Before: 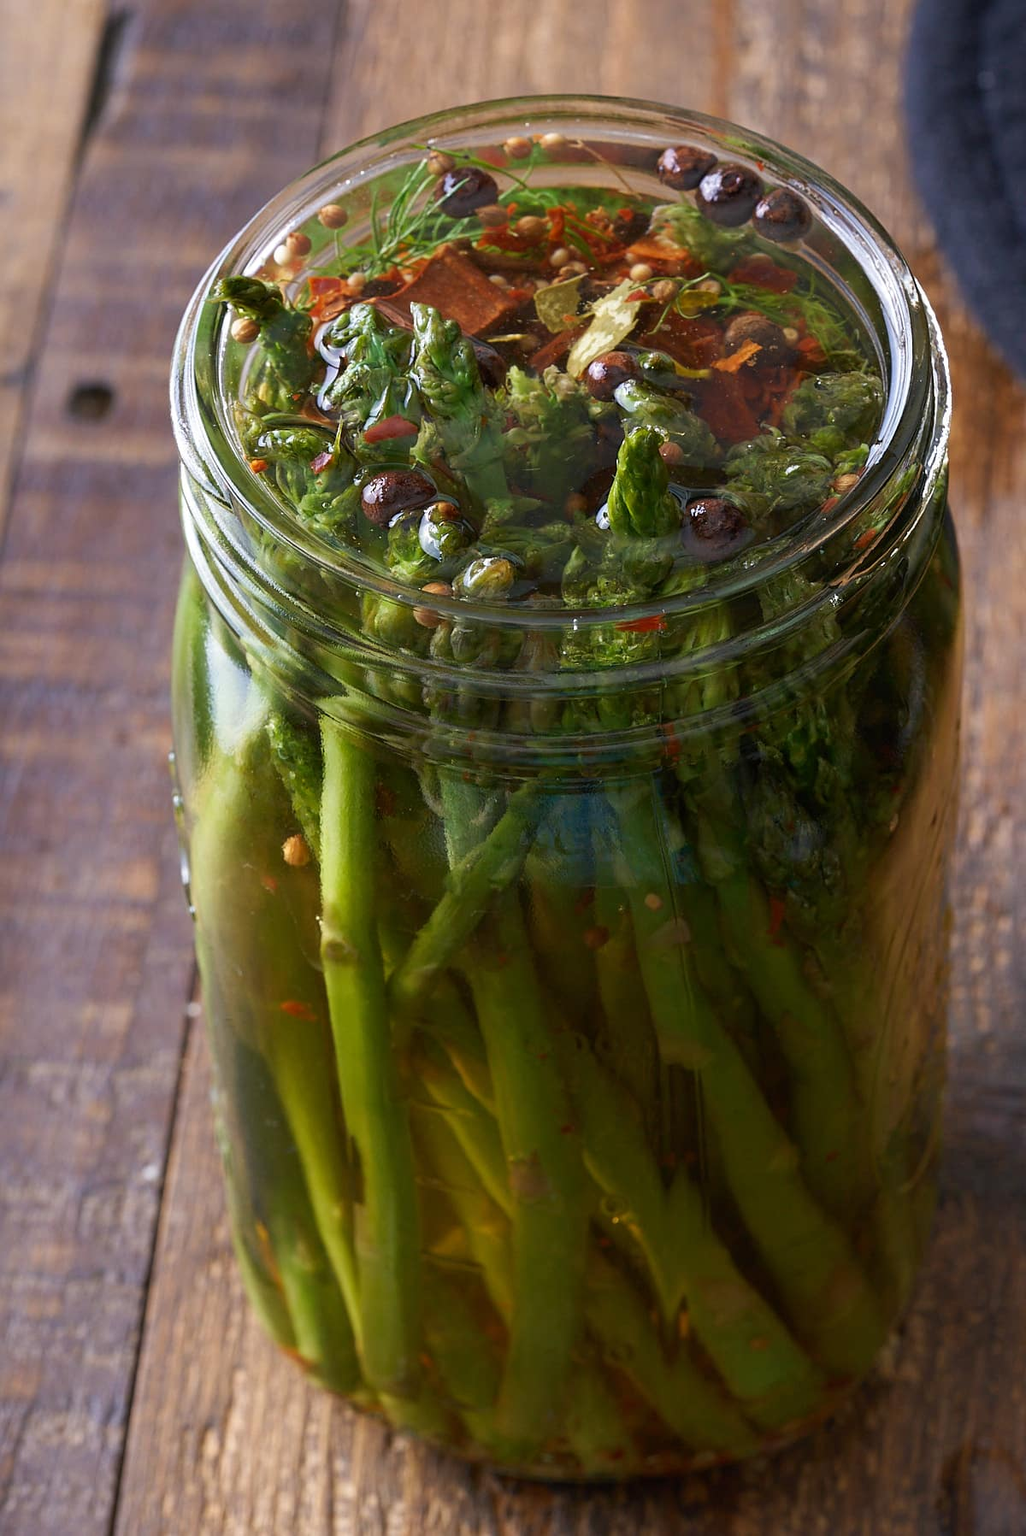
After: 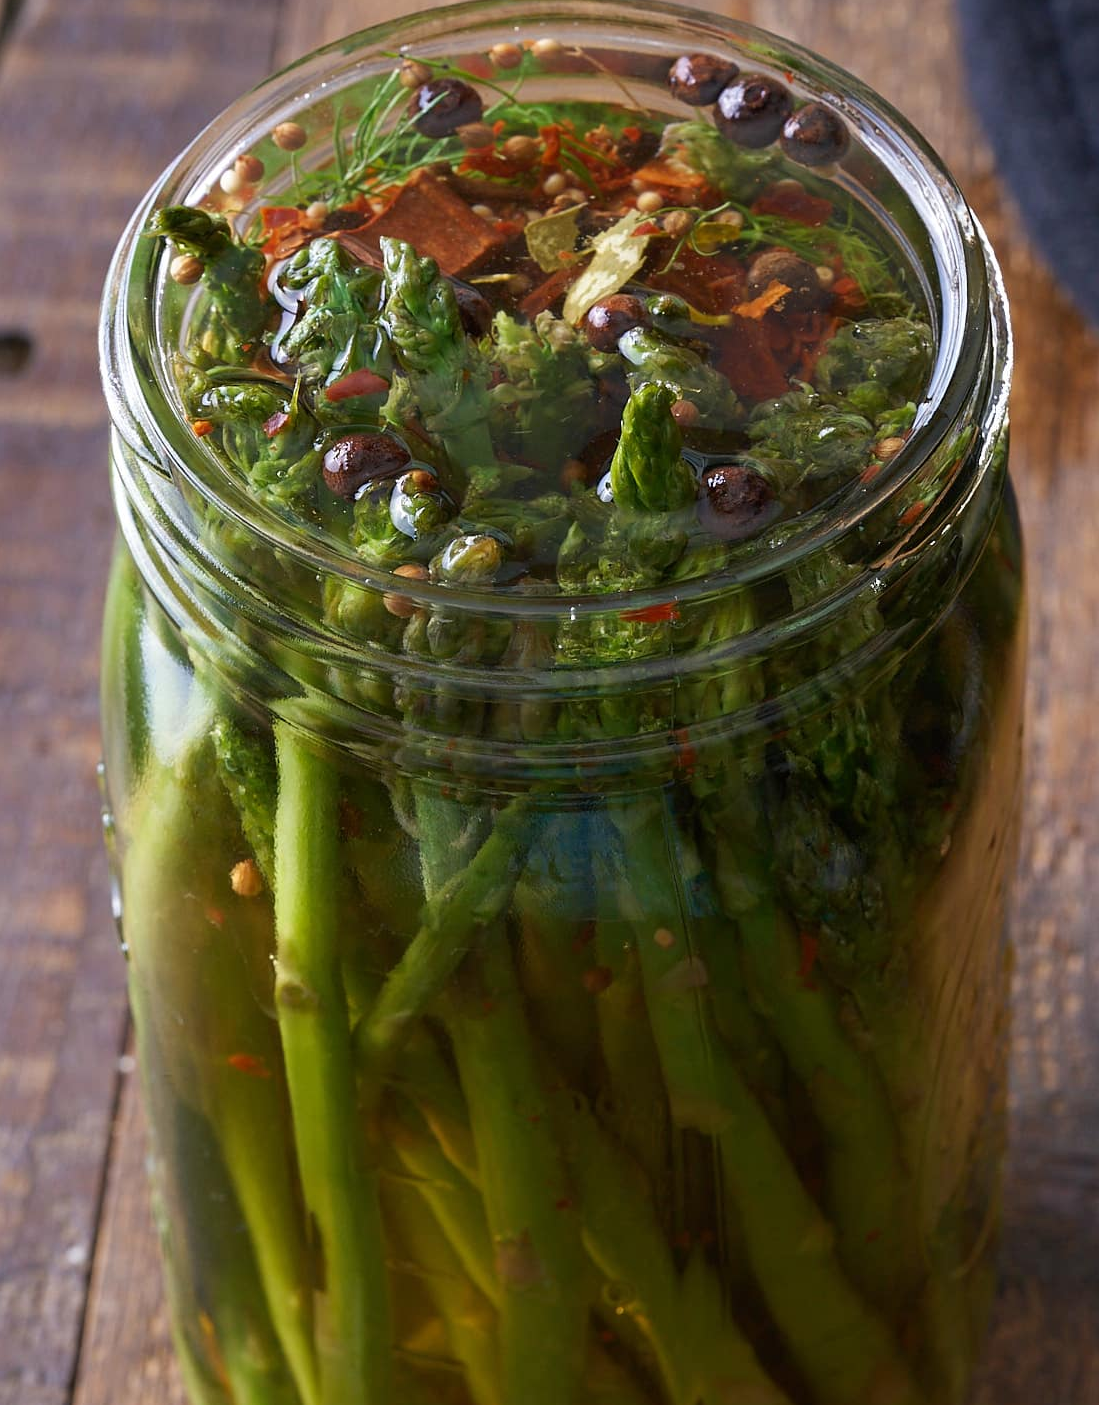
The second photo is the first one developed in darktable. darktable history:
crop: left 8.378%, top 6.545%, bottom 15.251%
